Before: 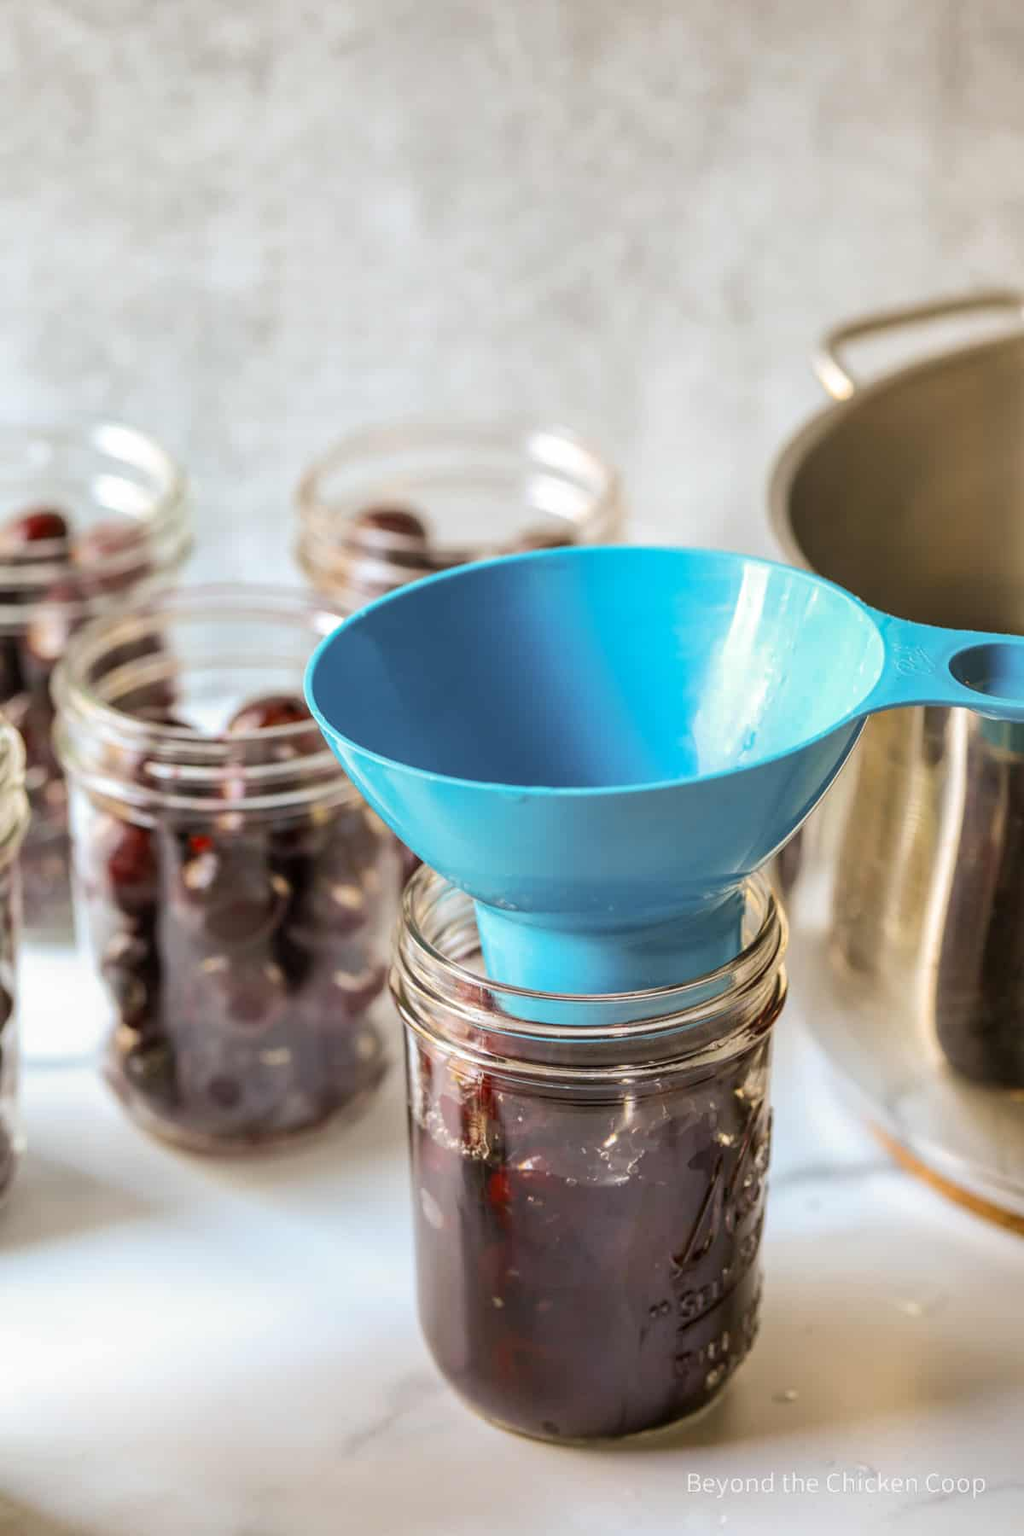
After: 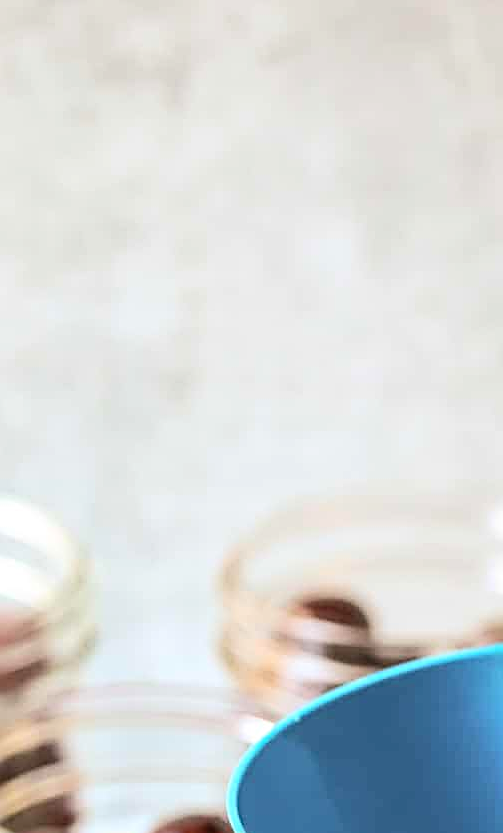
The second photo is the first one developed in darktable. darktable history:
crop and rotate: left 10.817%, top 0.062%, right 47.194%, bottom 53.626%
contrast brightness saturation: contrast 0.2, brightness 0.15, saturation 0.14
sharpen: radius 3.025, amount 0.757
